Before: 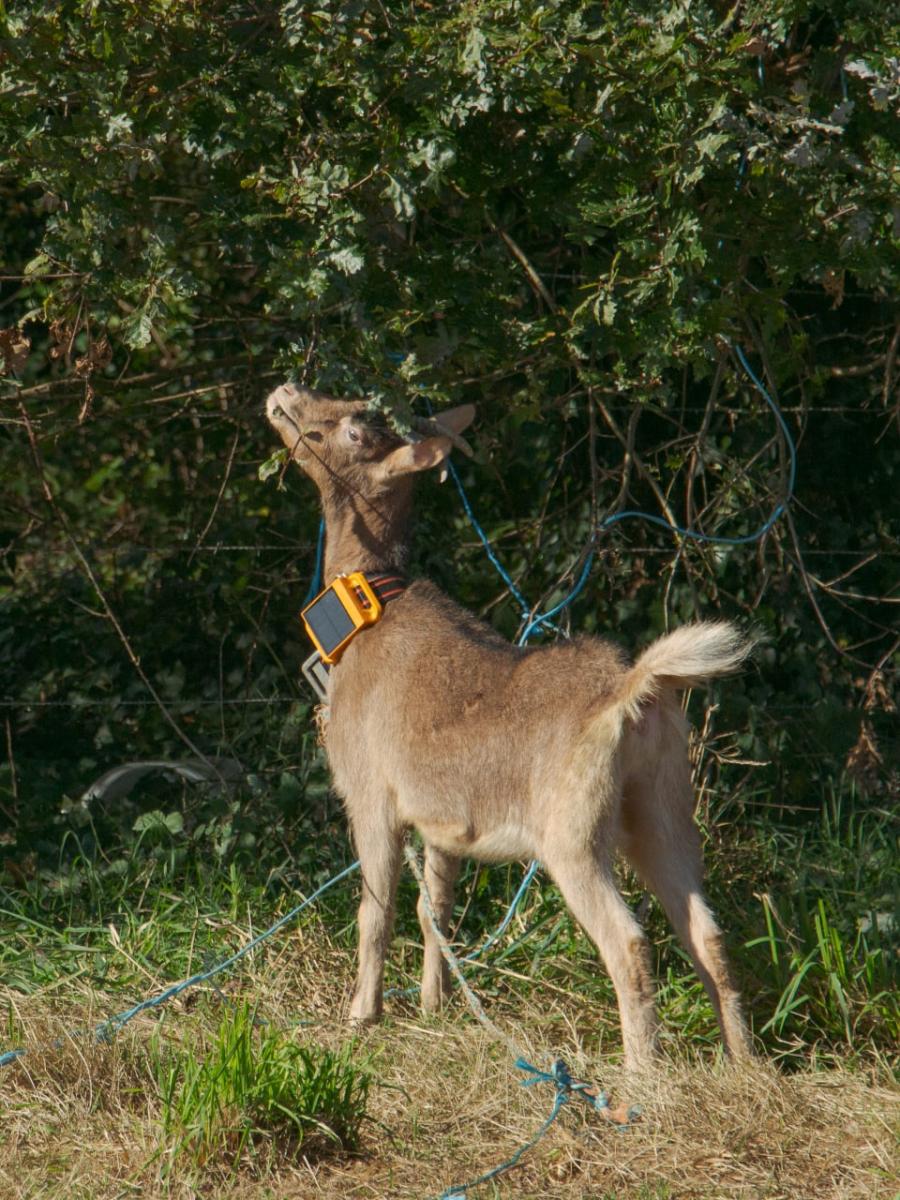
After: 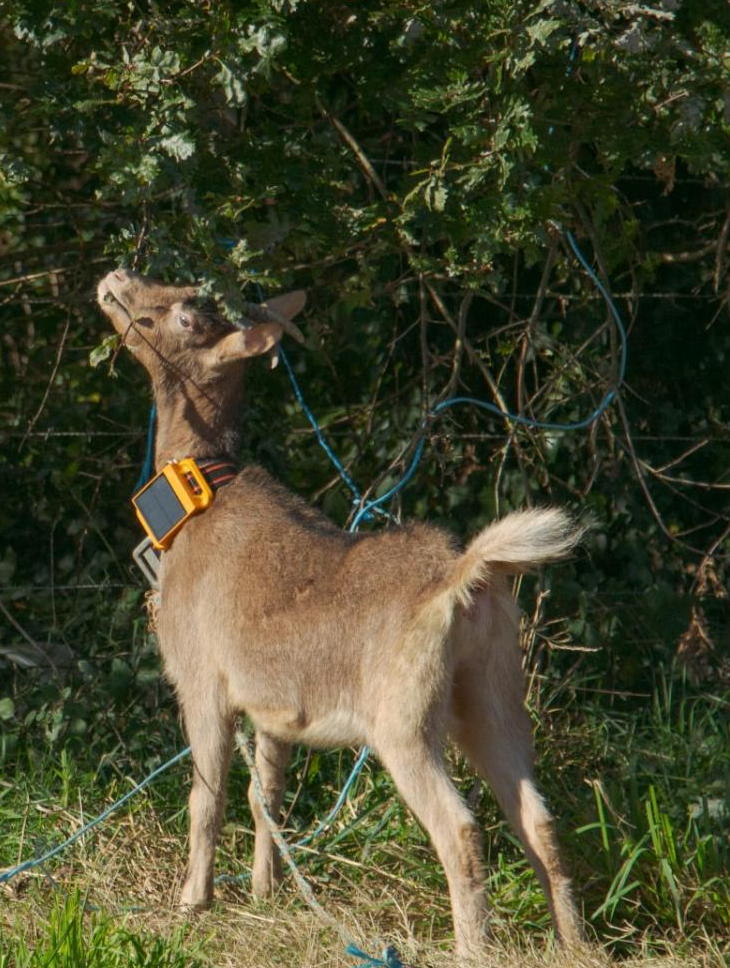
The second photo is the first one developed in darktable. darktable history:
crop: left 18.819%, top 9.545%, right 0%, bottom 9.781%
